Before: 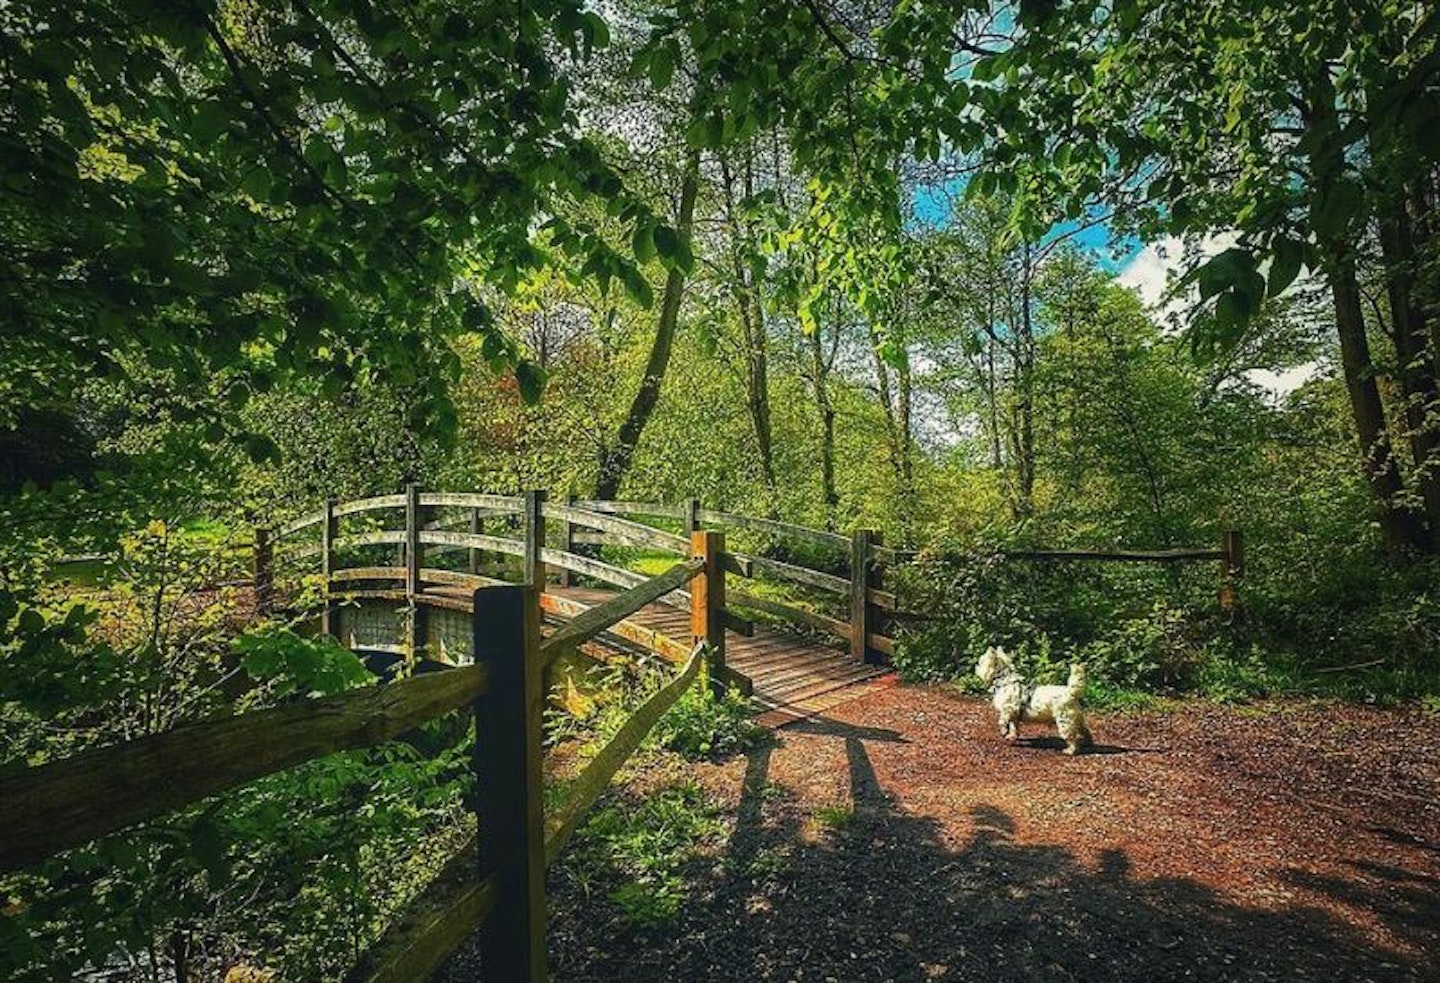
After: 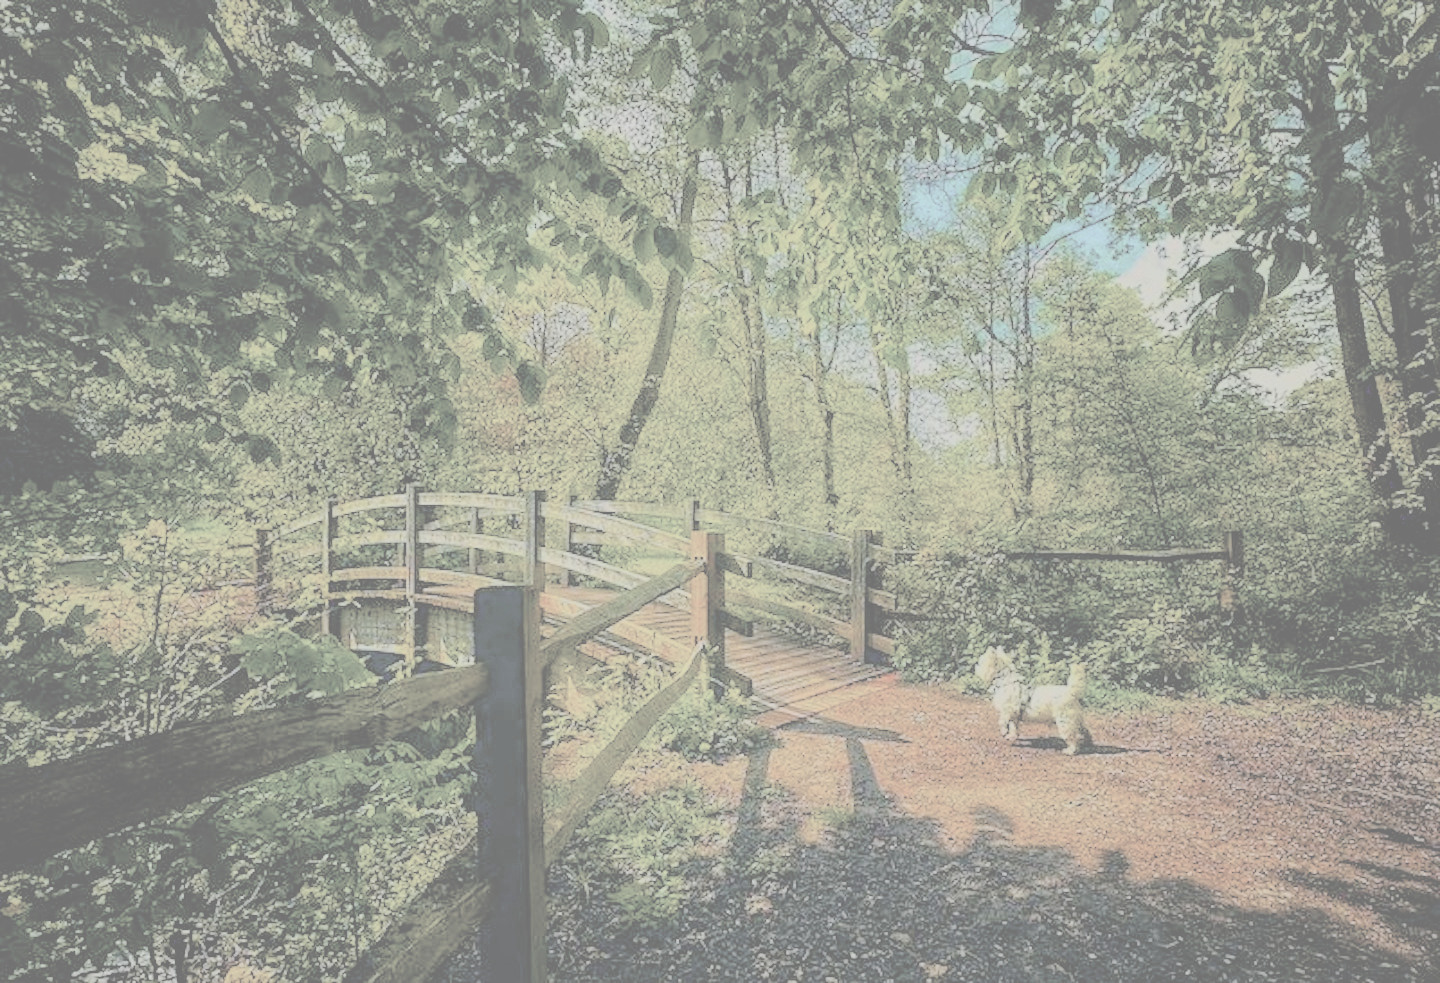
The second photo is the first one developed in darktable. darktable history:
filmic rgb: middle gray luminance 3.57%, black relative exposure -5.94 EV, white relative exposure 6.36 EV, threshold 2.95 EV, dynamic range scaling 22.21%, target black luminance 0%, hardness 2.29, latitude 45.73%, contrast 0.792, highlights saturation mix 99.15%, shadows ↔ highlights balance 0.155%, color science v6 (2022), enable highlight reconstruction true
color balance rgb: linear chroma grading › global chroma 15.258%, perceptual saturation grading › global saturation 40.767%, perceptual saturation grading › highlights -25.312%, perceptual saturation grading › mid-tones 34.524%, perceptual saturation grading › shadows 35.769%, global vibrance 20%
contrast brightness saturation: contrast -0.317, brightness 0.75, saturation -0.774
